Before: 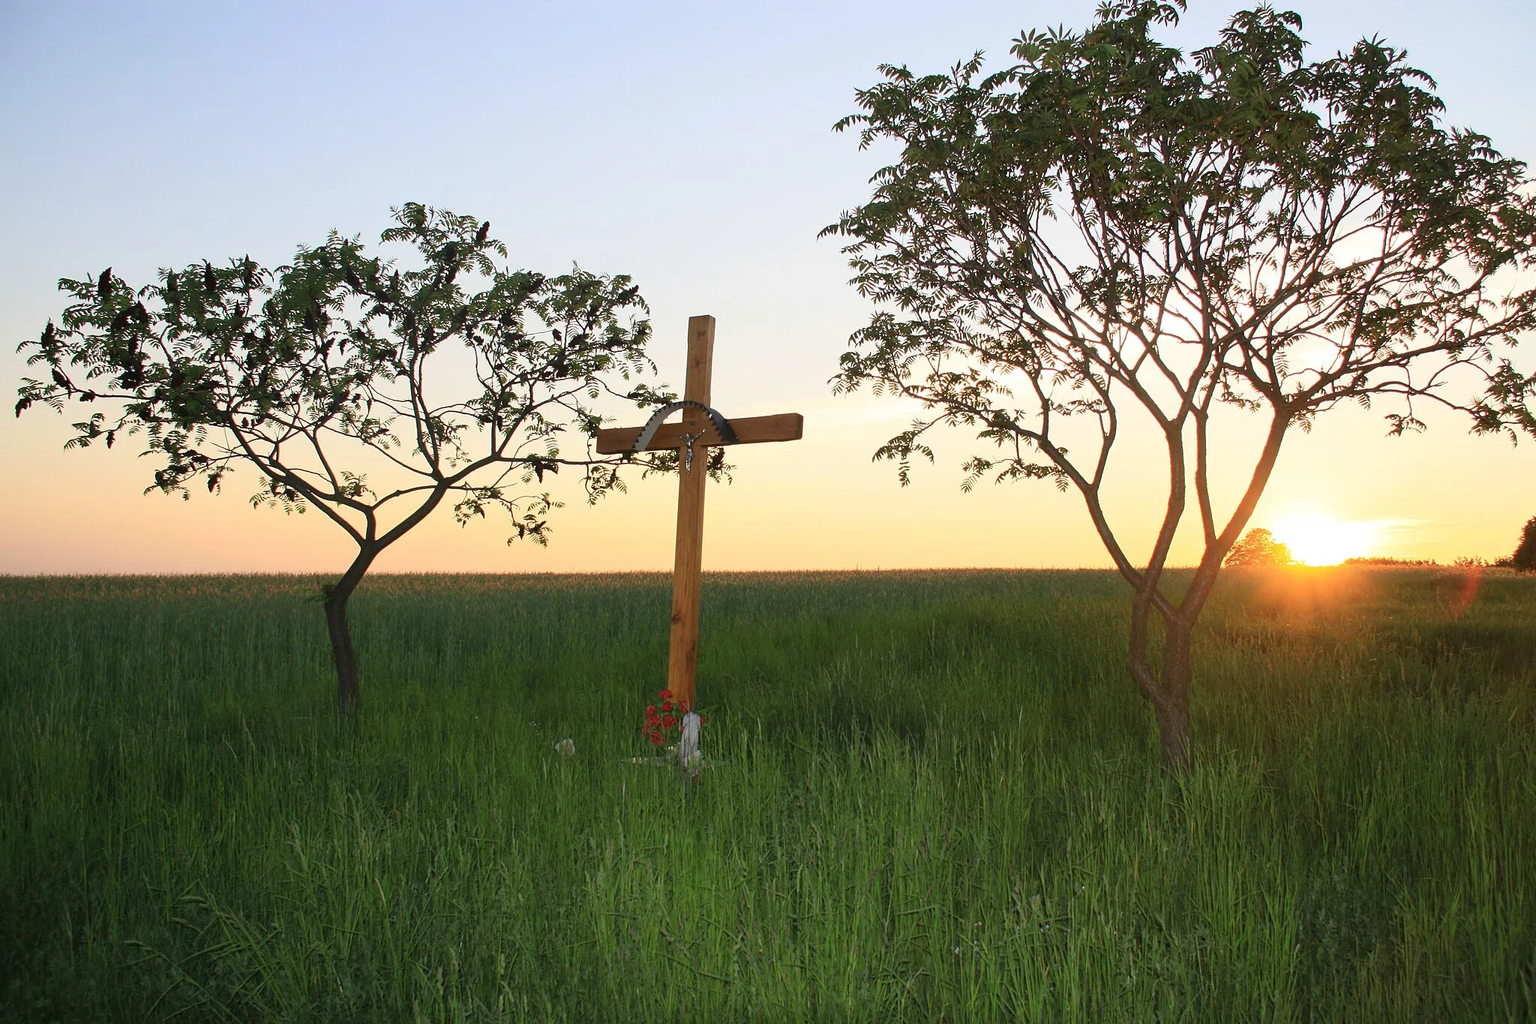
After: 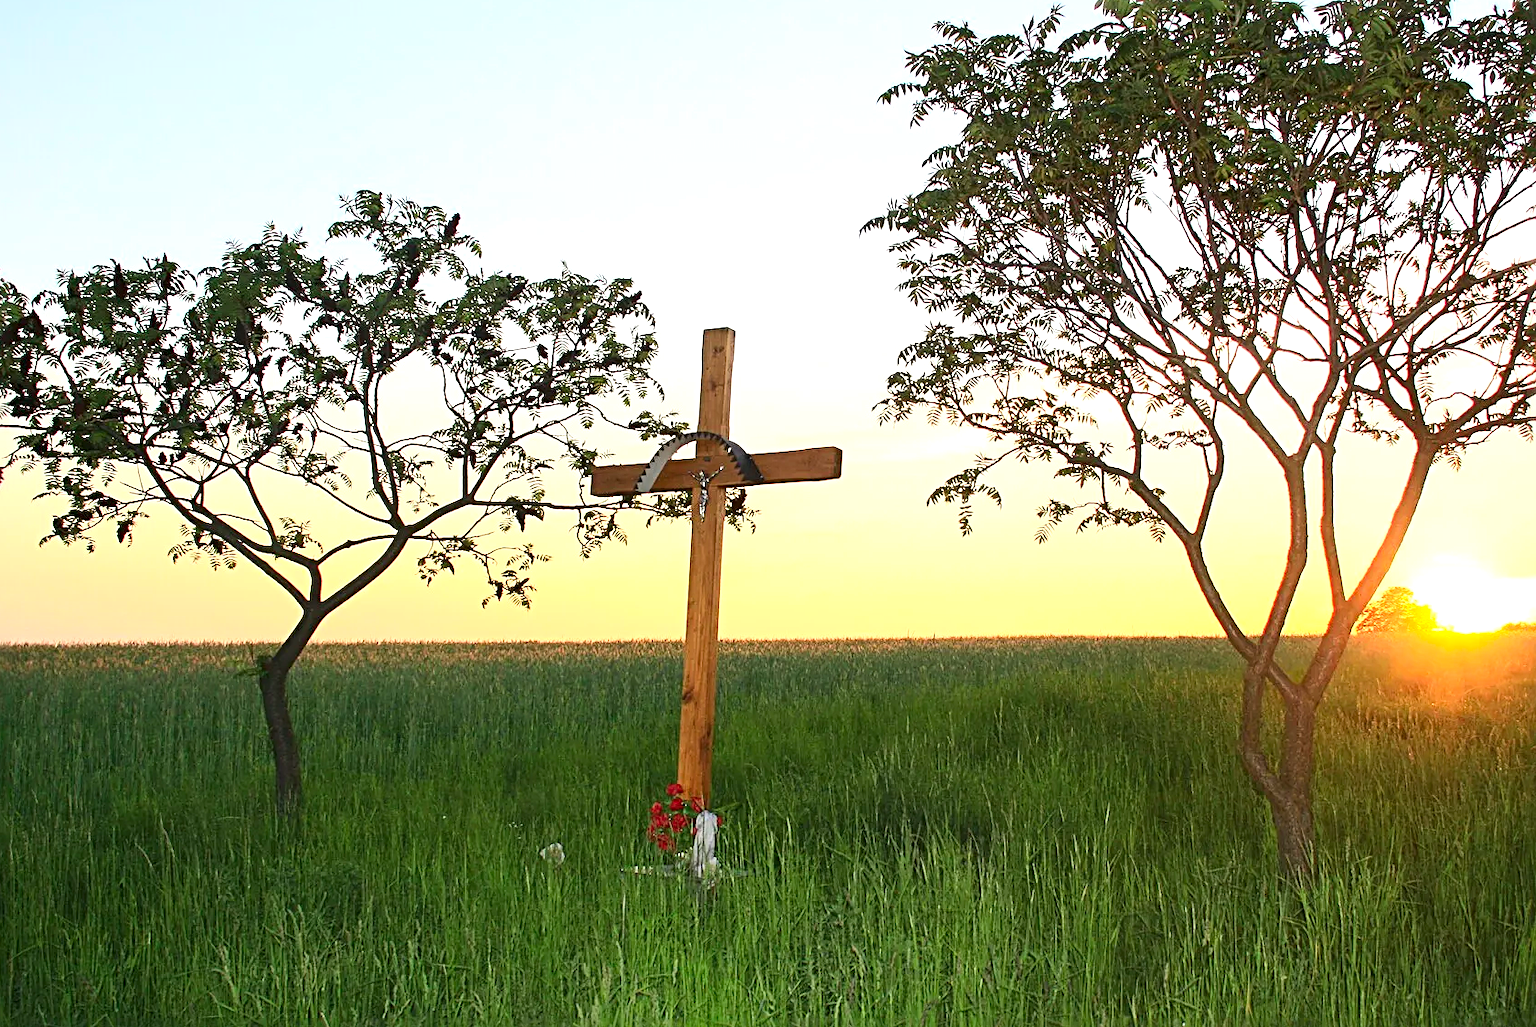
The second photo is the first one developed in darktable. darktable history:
contrast brightness saturation: contrast 0.225, brightness 0.11, saturation 0.288
sharpen: radius 3.963
exposure: exposure 0.496 EV, compensate highlight preservation false
crop and rotate: left 7.306%, top 4.586%, right 10.569%, bottom 12.952%
